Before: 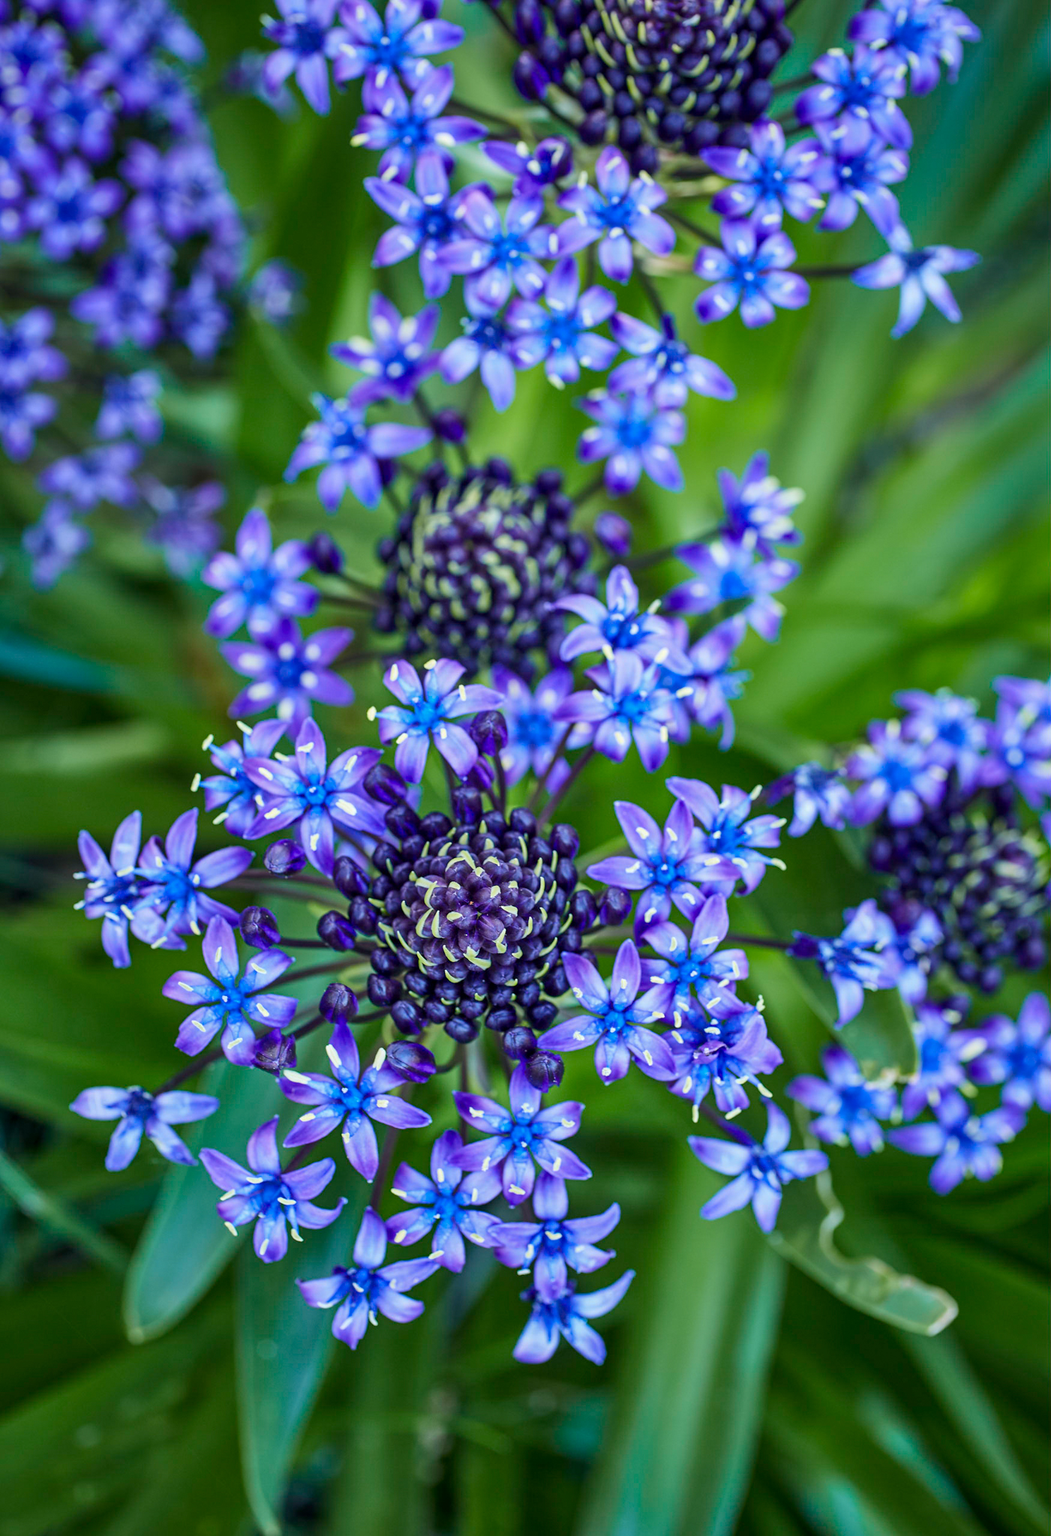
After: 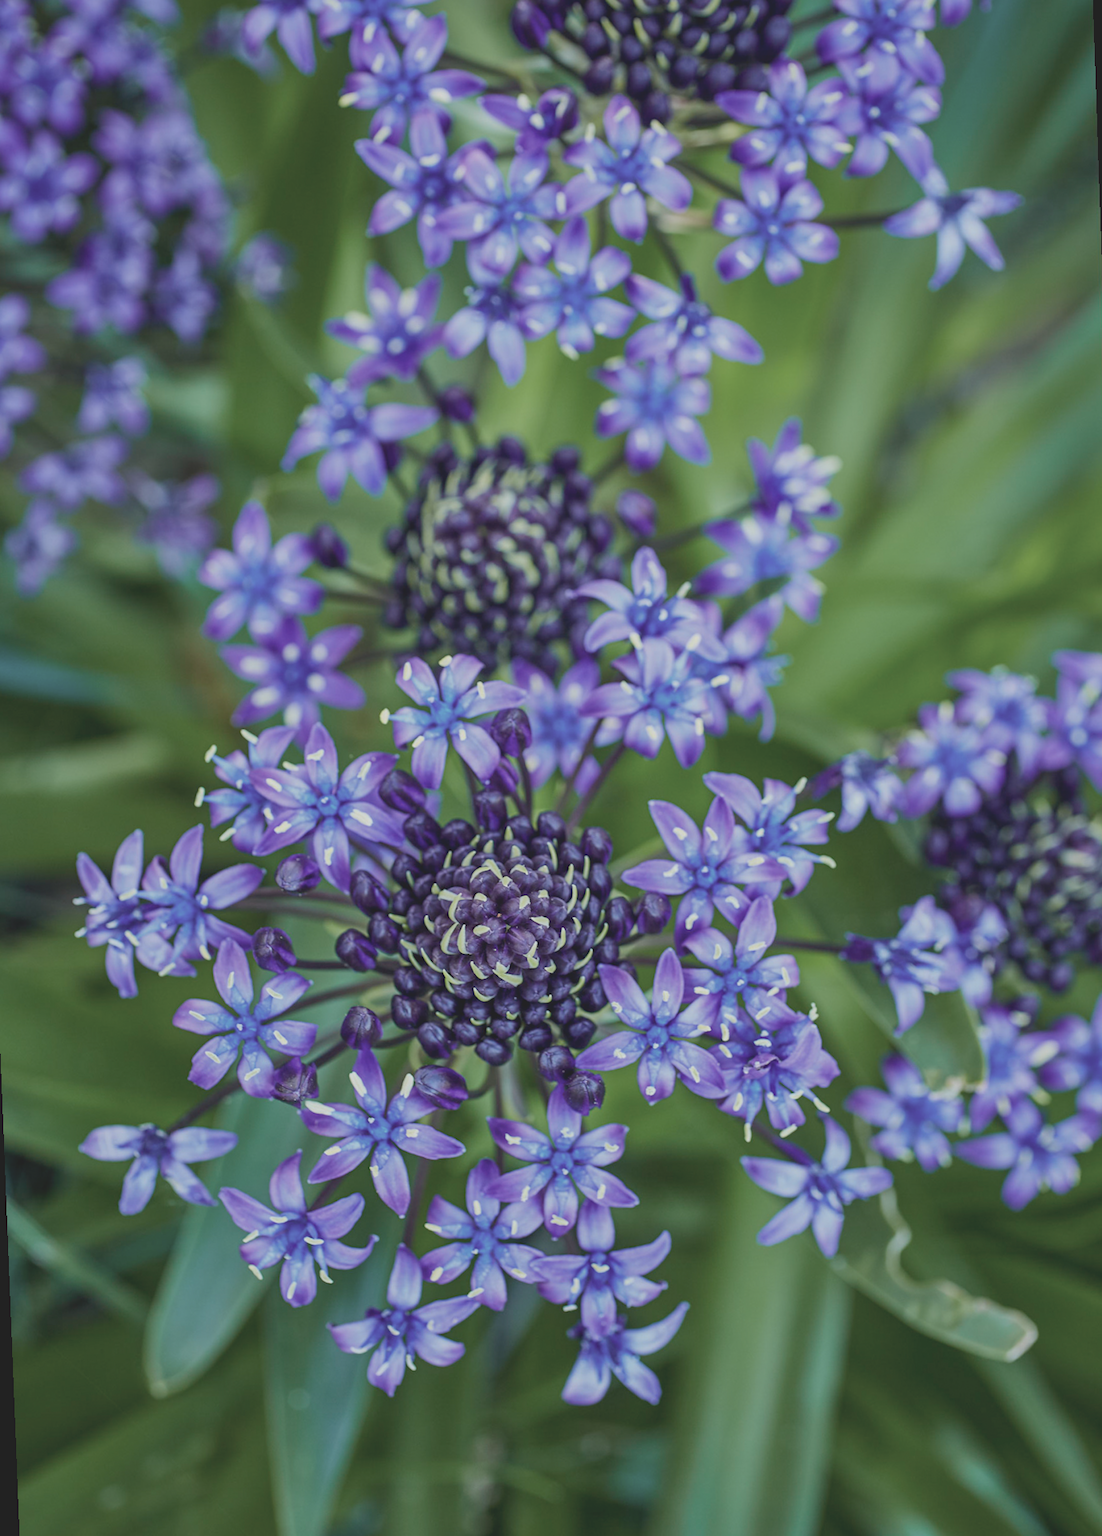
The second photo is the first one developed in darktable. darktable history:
exposure: compensate highlight preservation false
rotate and perspective: rotation -2.12°, lens shift (vertical) 0.009, lens shift (horizontal) -0.008, automatic cropping original format, crop left 0.036, crop right 0.964, crop top 0.05, crop bottom 0.959
contrast brightness saturation: contrast -0.26, saturation -0.43
